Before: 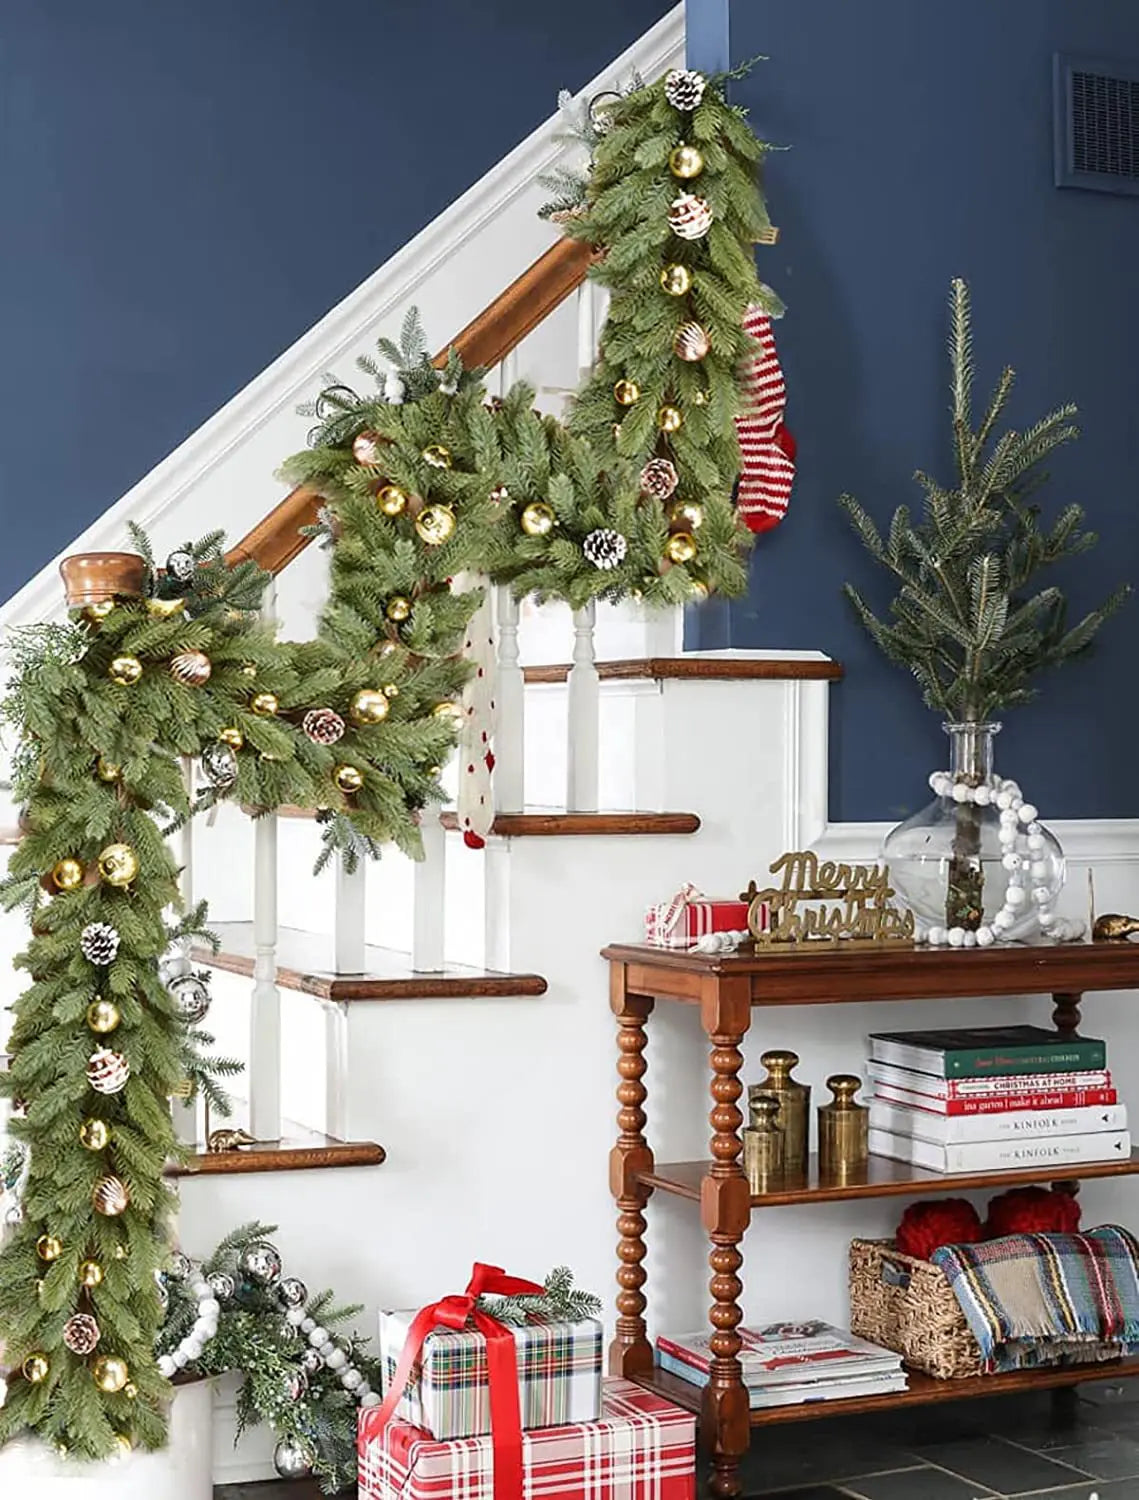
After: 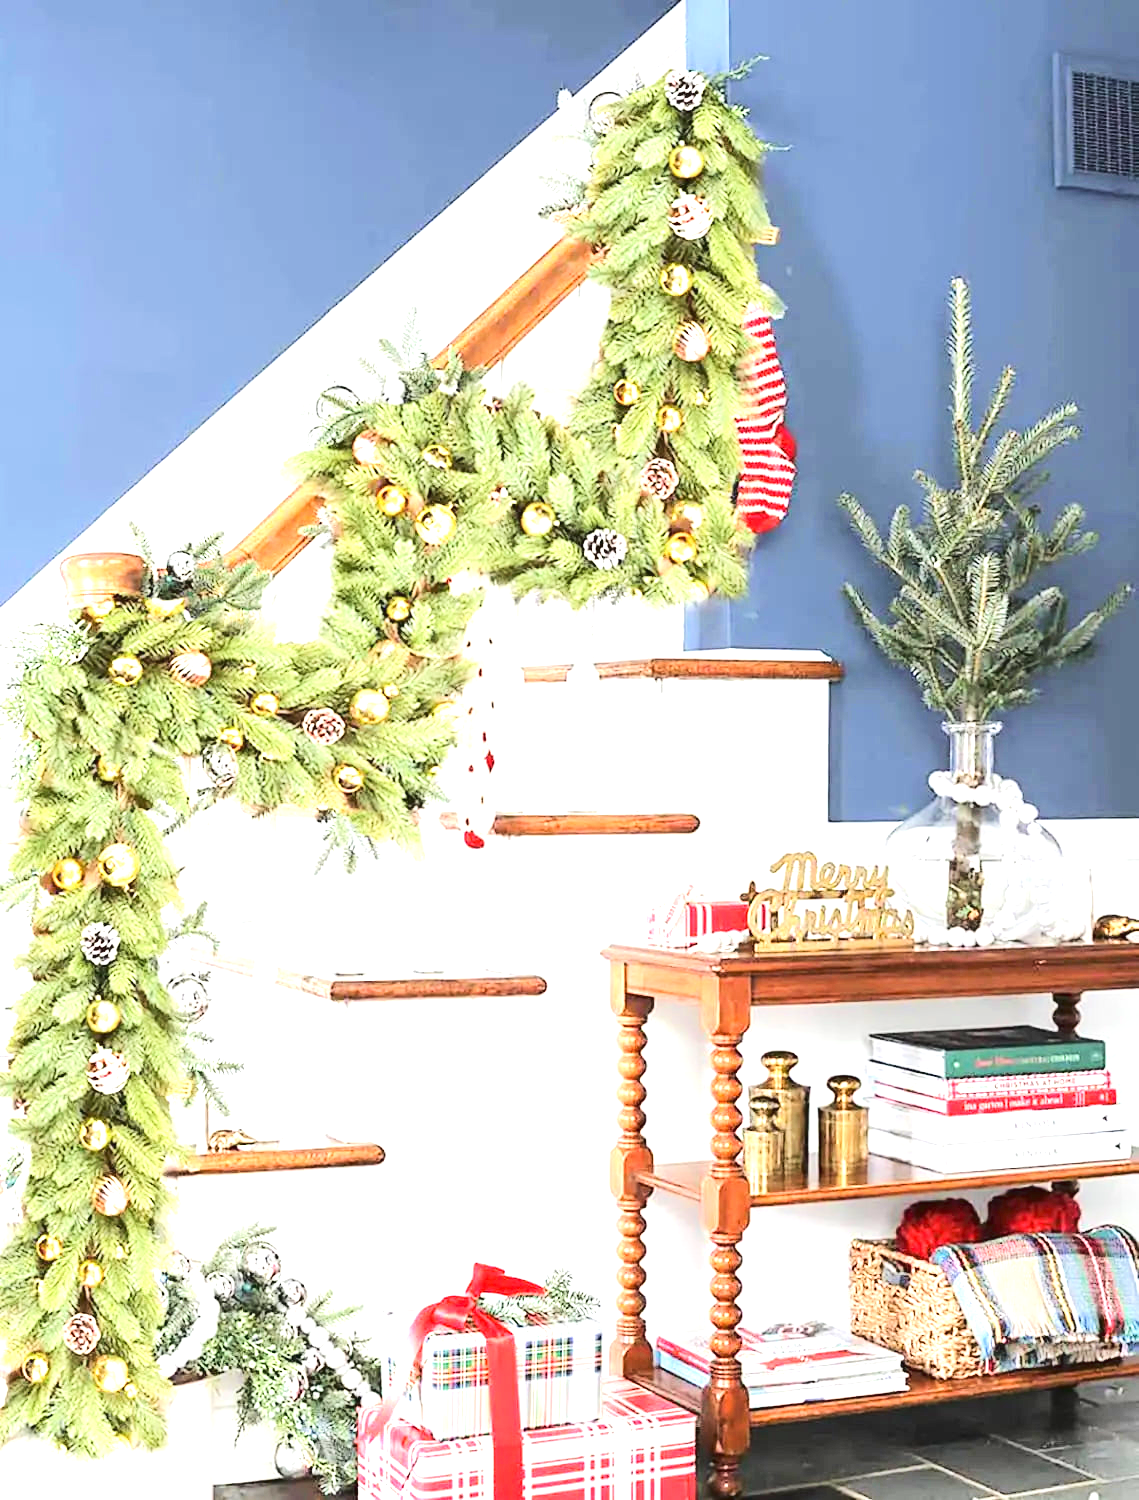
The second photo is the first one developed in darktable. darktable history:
exposure: black level correction 0, exposure 2 EV, compensate exposure bias true, compensate highlight preservation false
tone curve: curves: ch0 [(0, 0.03) (0.113, 0.087) (0.207, 0.184) (0.515, 0.612) (0.712, 0.793) (1, 0.946)]; ch1 [(0, 0) (0.172, 0.123) (0.317, 0.279) (0.407, 0.401) (0.476, 0.482) (0.505, 0.499) (0.534, 0.534) (0.632, 0.645) (0.726, 0.745) (1, 1)]; ch2 [(0, 0) (0.411, 0.424) (0.476, 0.492) (0.521, 0.524) (0.541, 0.559) (0.65, 0.699) (1, 1)]
